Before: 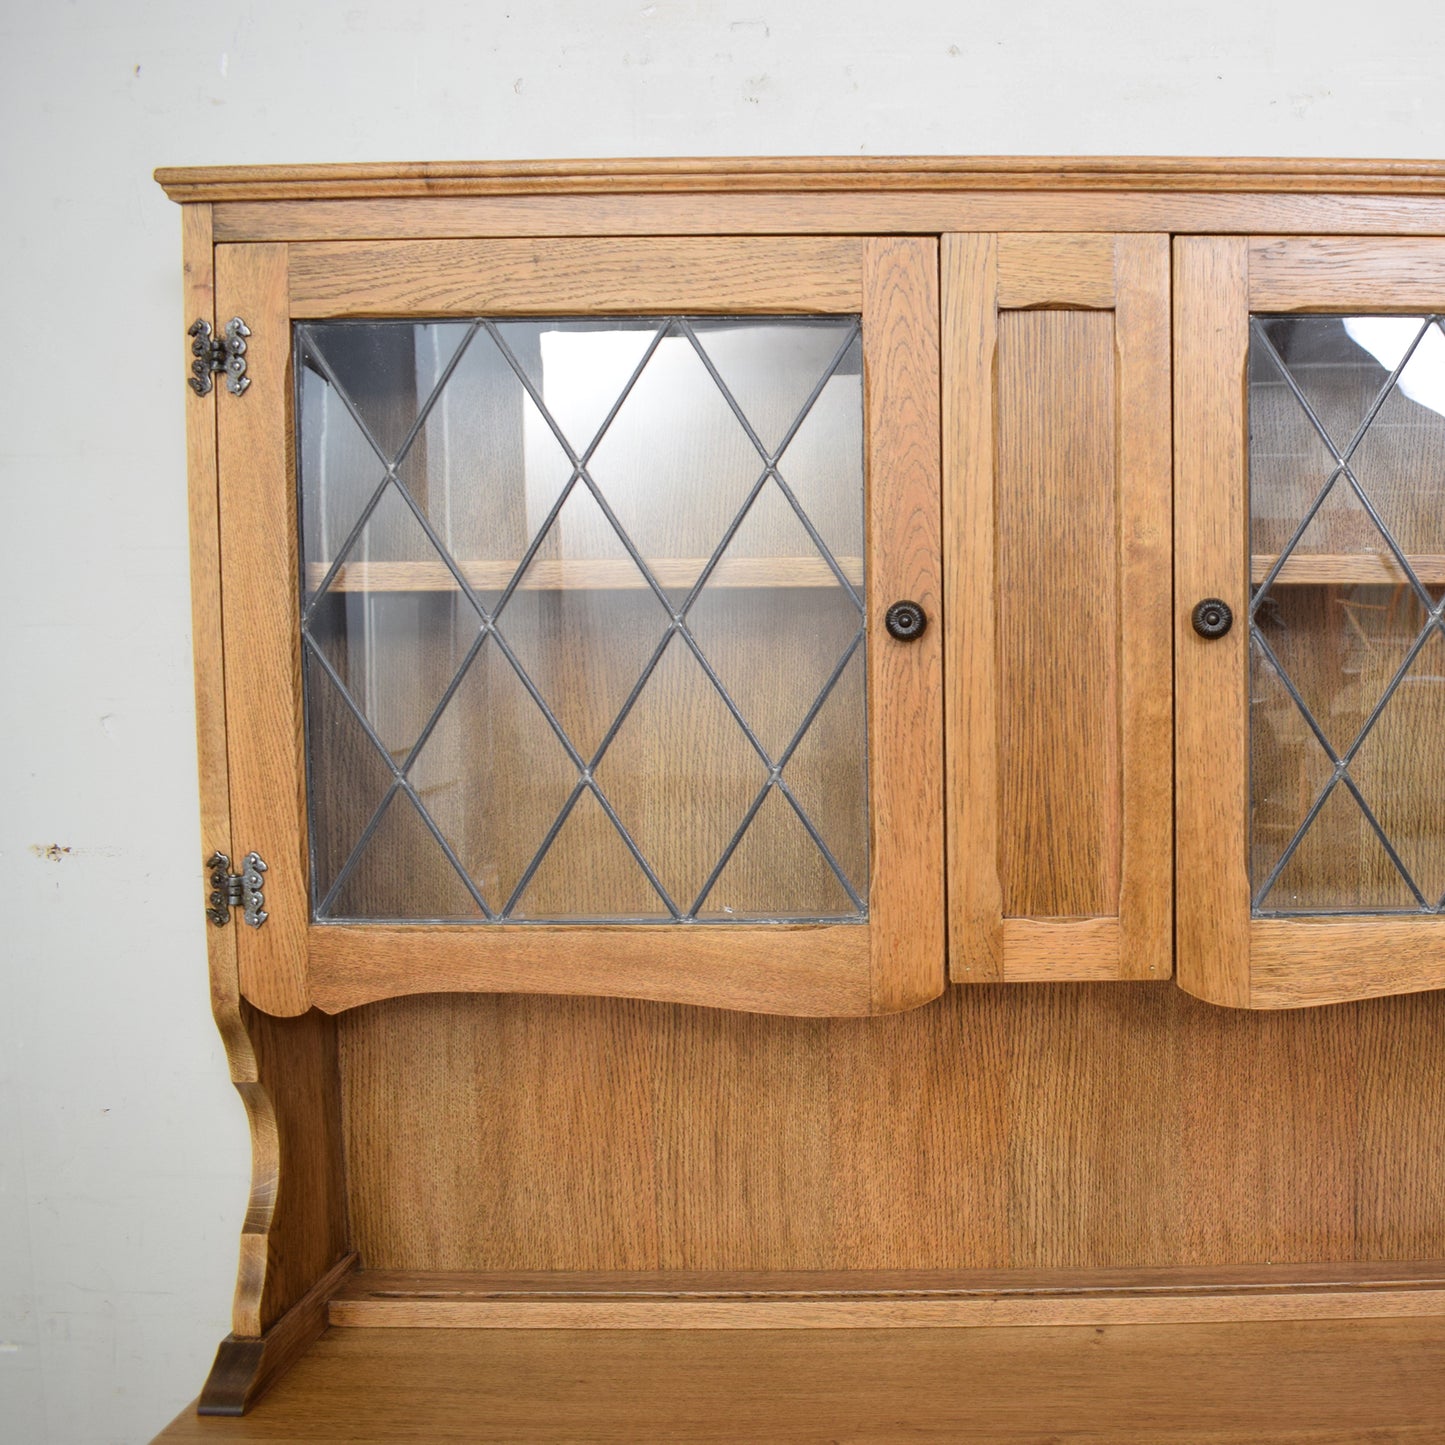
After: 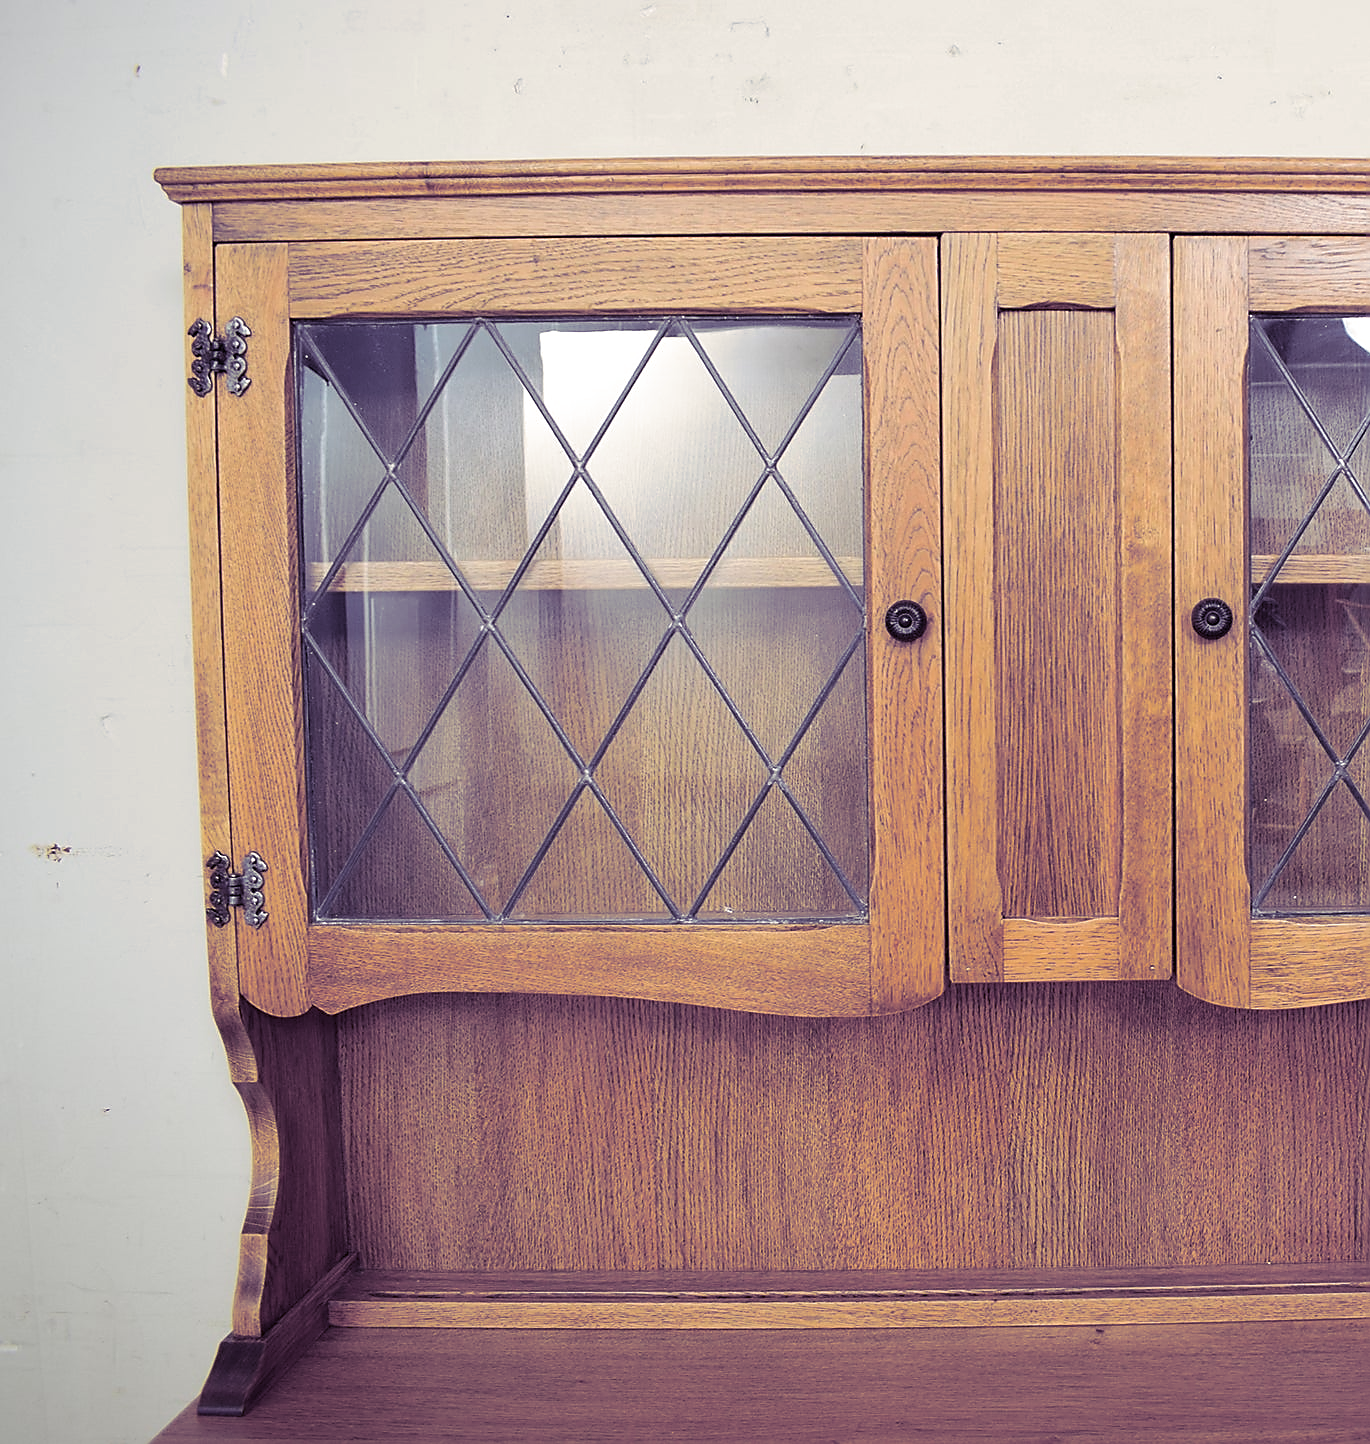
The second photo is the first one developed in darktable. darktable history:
crop and rotate: right 5.167%
split-toning: shadows › hue 255.6°, shadows › saturation 0.66, highlights › hue 43.2°, highlights › saturation 0.68, balance -50.1
sharpen: radius 1.4, amount 1.25, threshold 0.7
